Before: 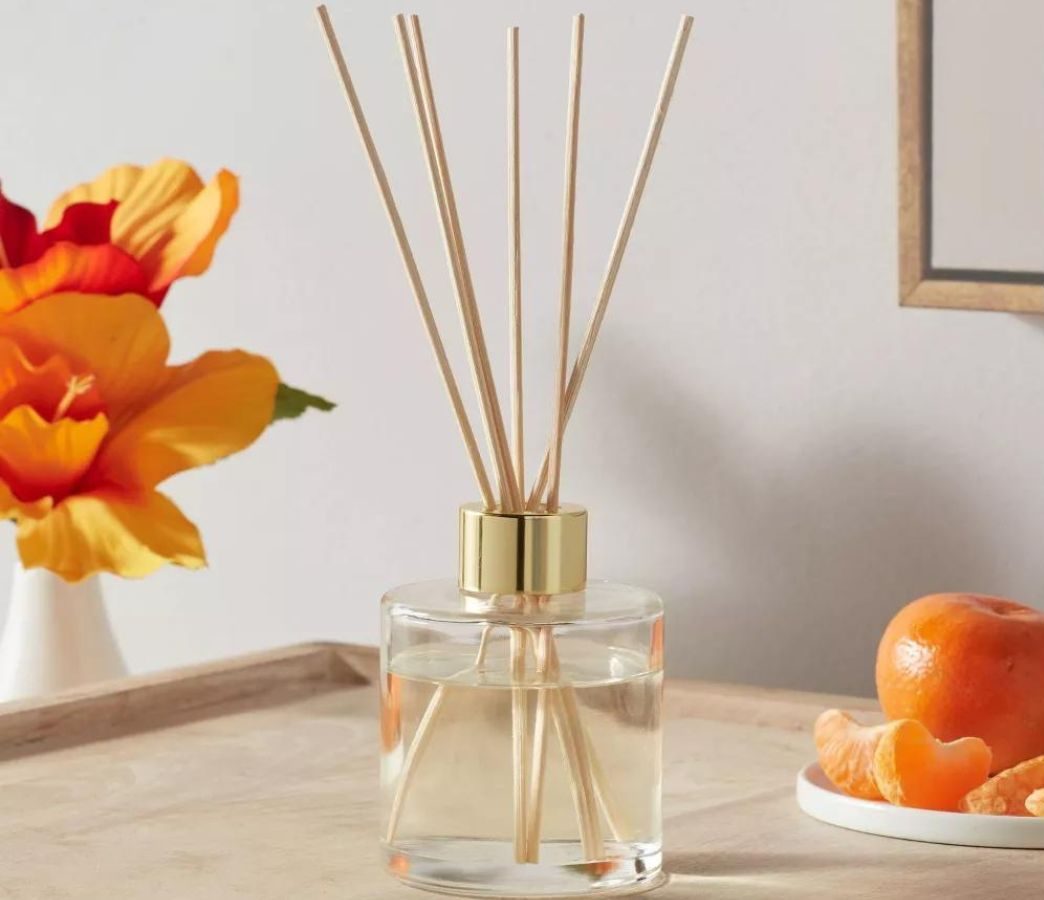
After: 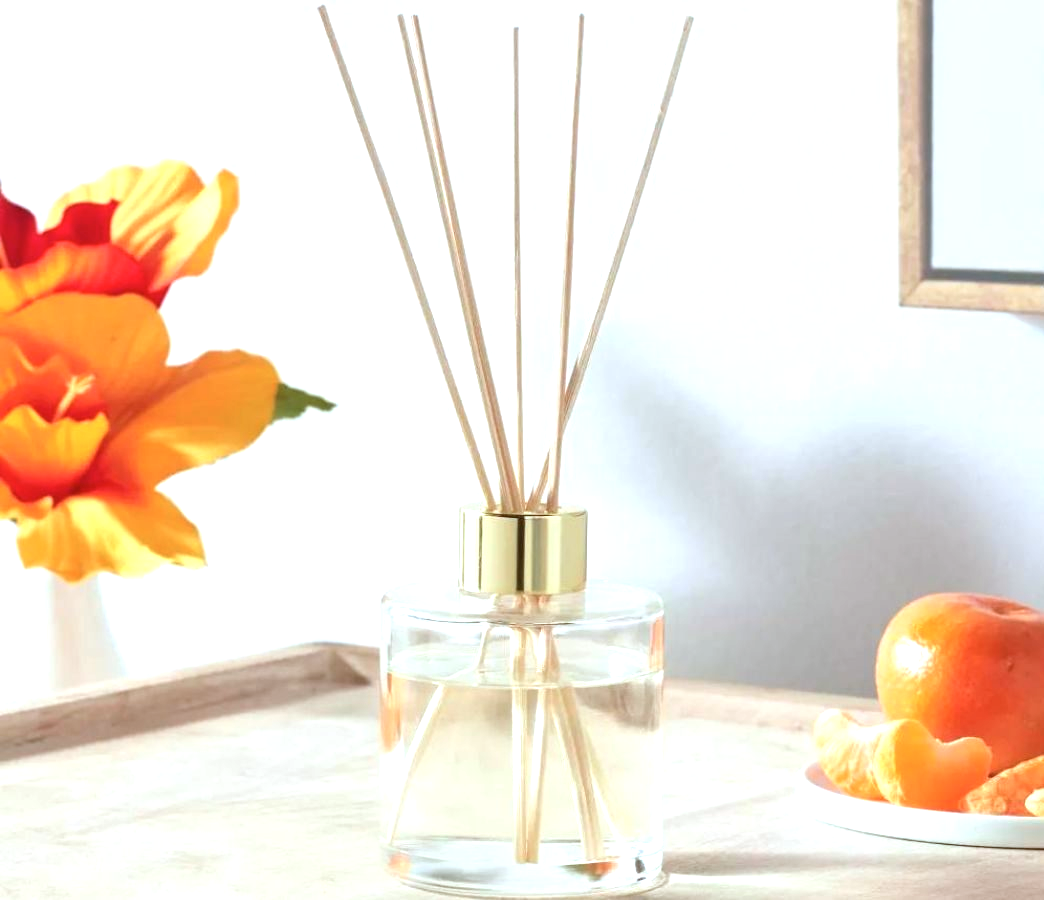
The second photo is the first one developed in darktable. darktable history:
exposure: black level correction 0, exposure 0.892 EV, compensate highlight preservation false
color calibration: gray › normalize channels true, illuminant F (fluorescent), F source F9 (Cool White Deluxe 4150 K) – high CRI, x 0.374, y 0.373, temperature 4153.69 K, gamut compression 0.023
